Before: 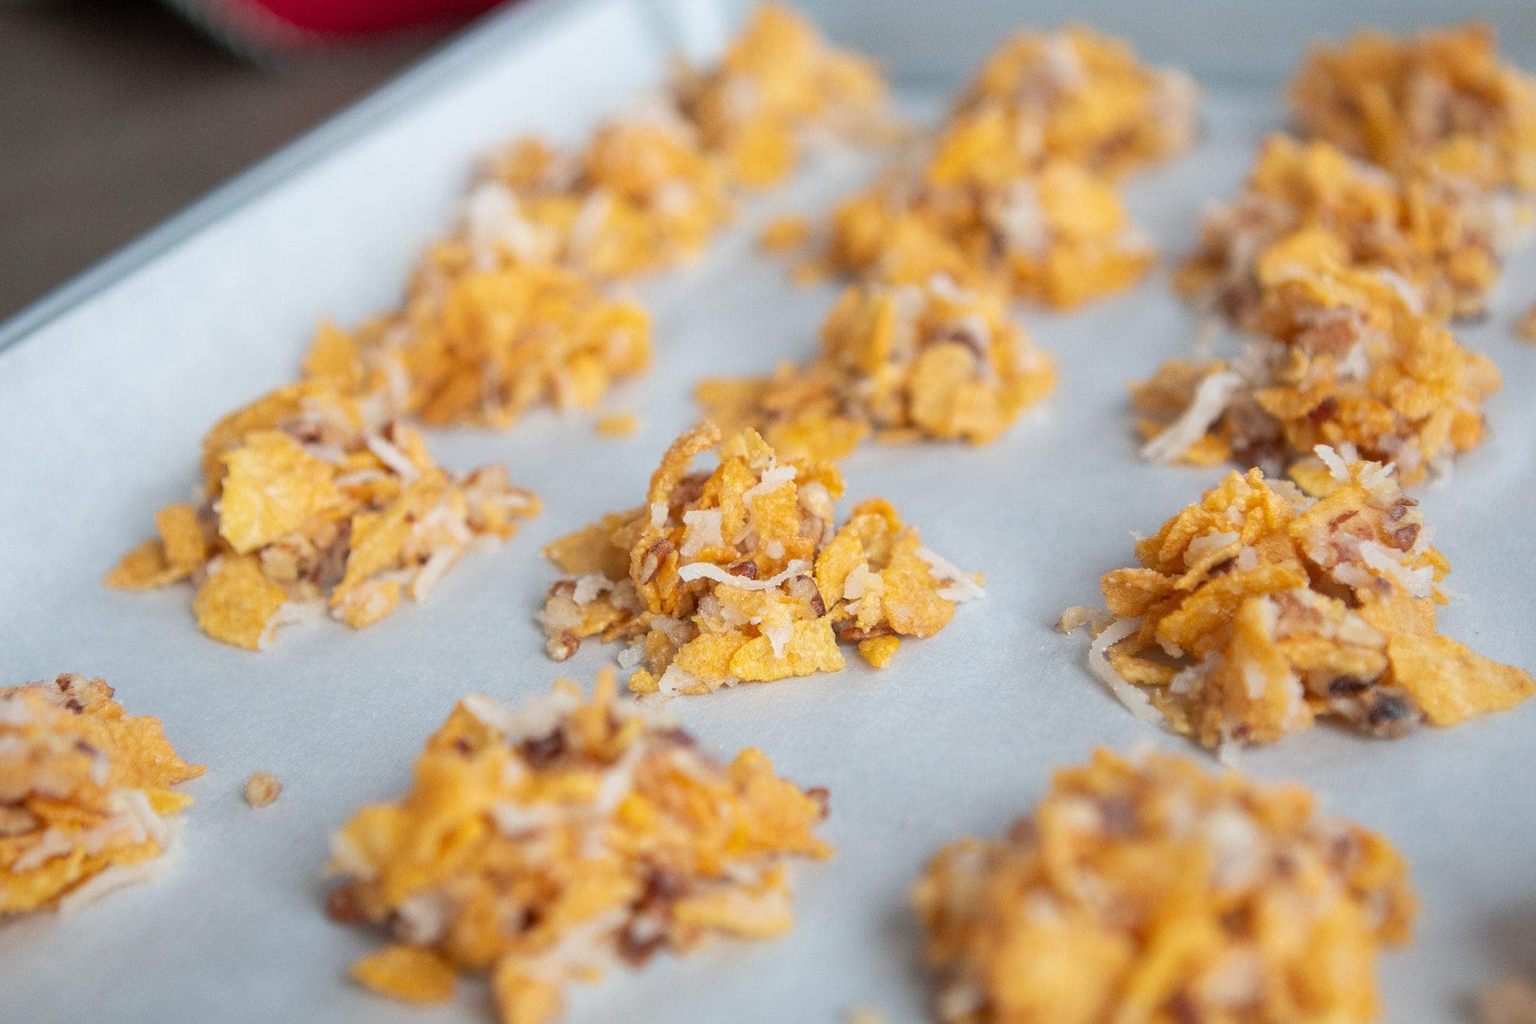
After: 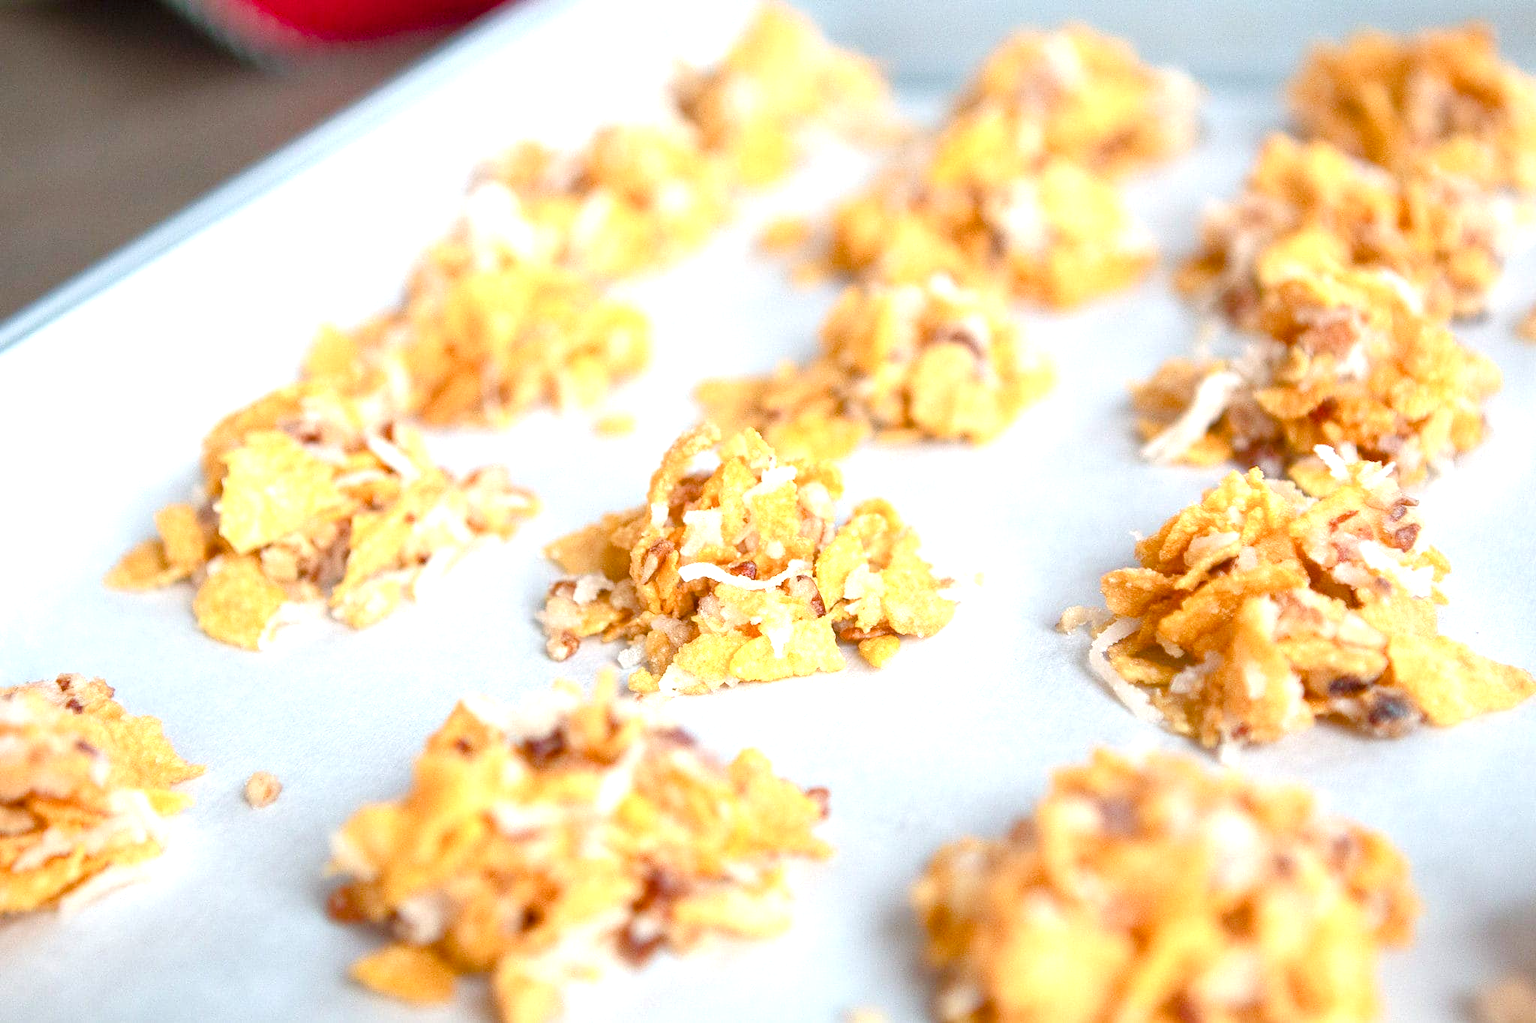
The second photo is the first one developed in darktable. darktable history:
exposure: exposure 1 EV, compensate exposure bias true, compensate highlight preservation false
color balance rgb: global offset › luminance 0.249%, perceptual saturation grading › global saturation 0.406%, perceptual saturation grading › highlights -17.607%, perceptual saturation grading › mid-tones 33.263%, perceptual saturation grading › shadows 50.274%, global vibrance 21.766%
